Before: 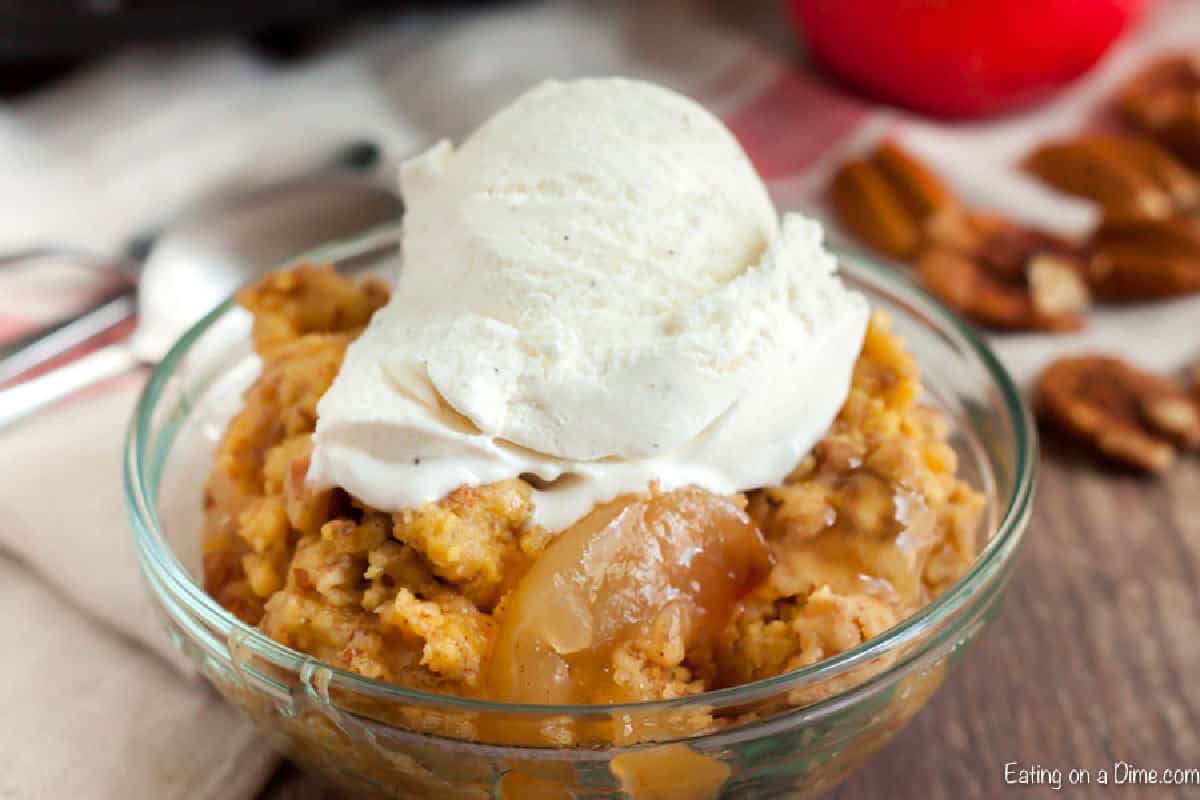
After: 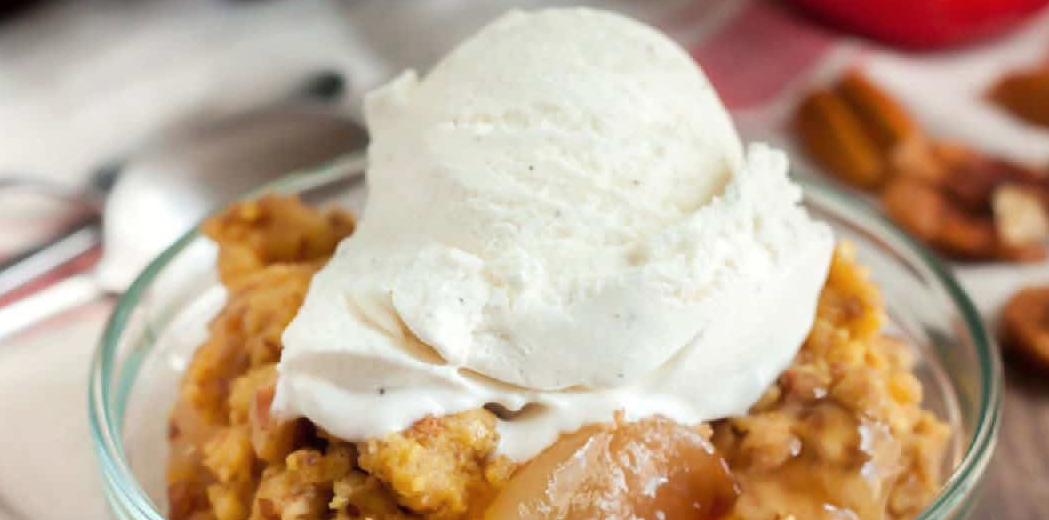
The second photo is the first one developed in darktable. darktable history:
haze removal: strength -0.086, distance 0.358, compatibility mode true, adaptive false
crop: left 2.918%, top 8.817%, right 9.654%, bottom 26.133%
